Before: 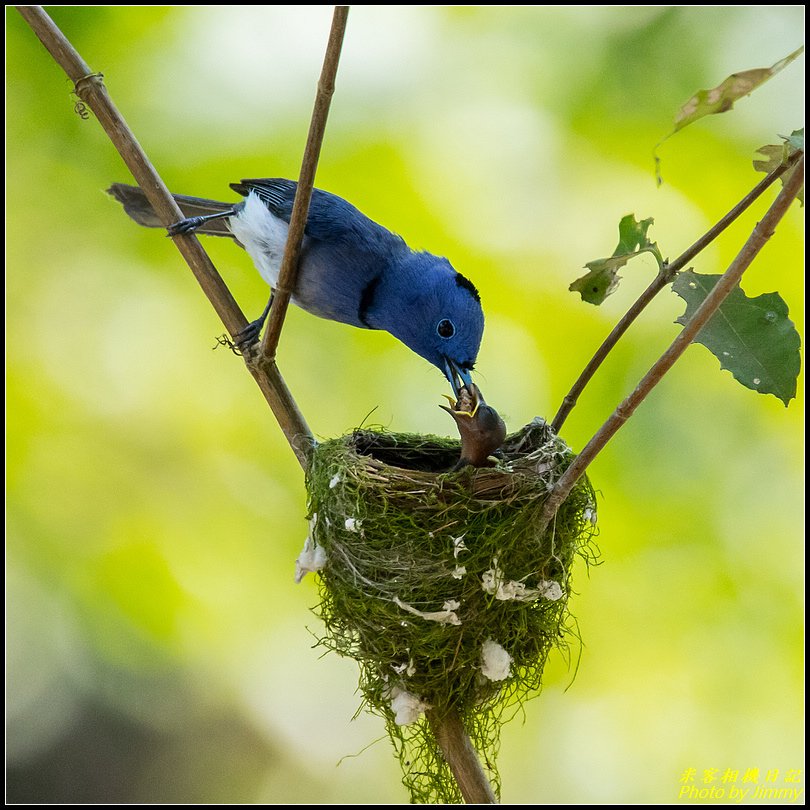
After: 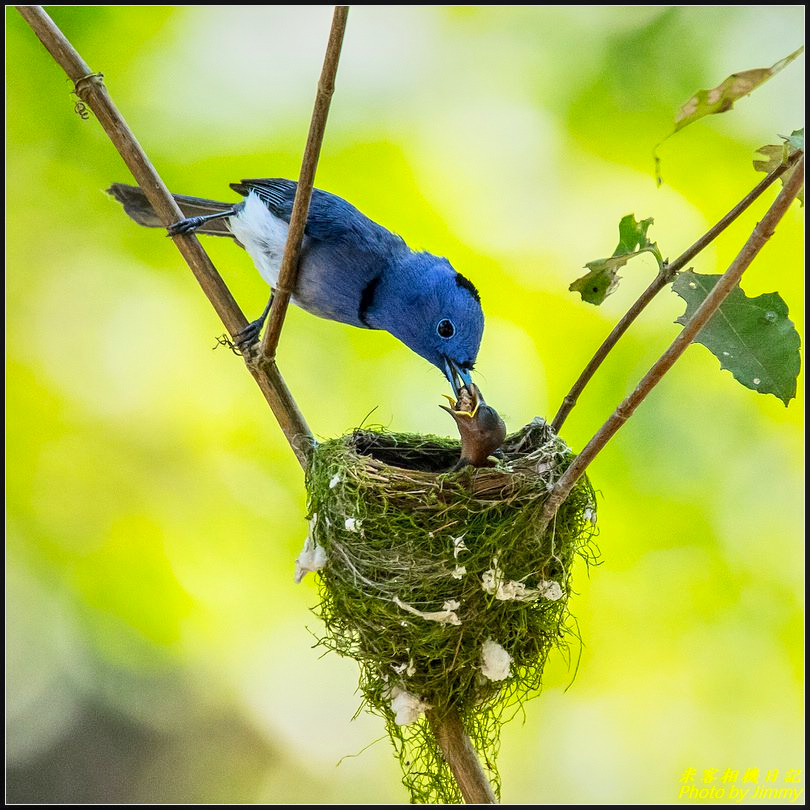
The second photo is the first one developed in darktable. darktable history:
color correction: highlights b* -0.055, saturation 1.06
local contrast: on, module defaults
base curve: curves: ch0 [(0, 0) (0.204, 0.334) (0.55, 0.733) (1, 1)], preserve colors average RGB
